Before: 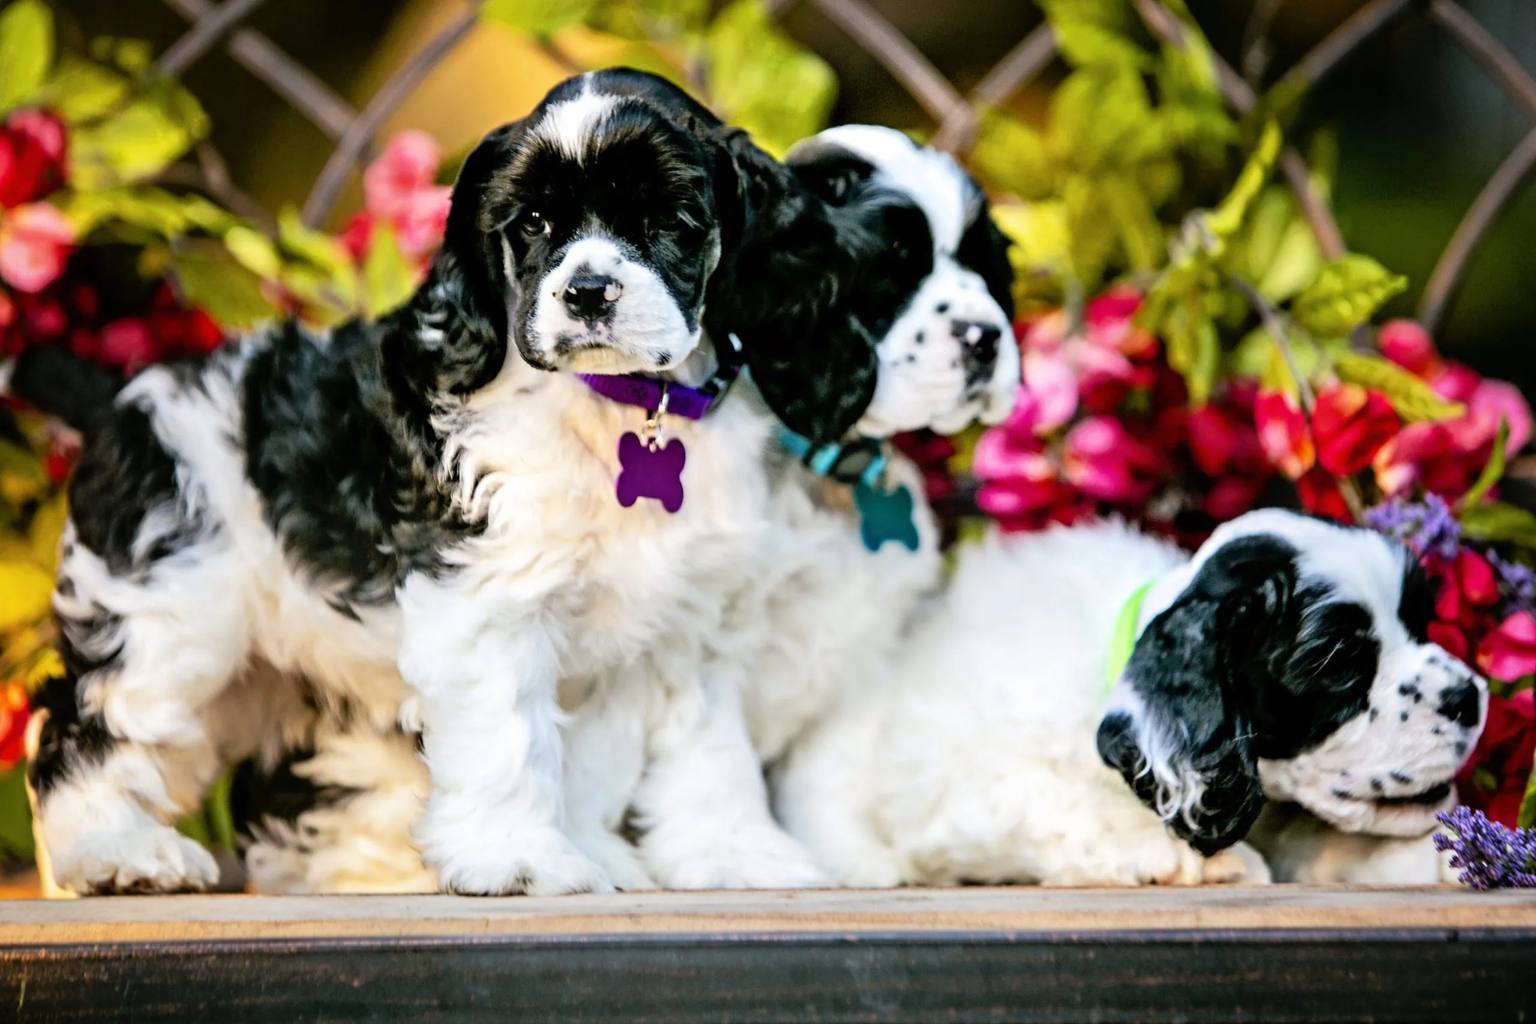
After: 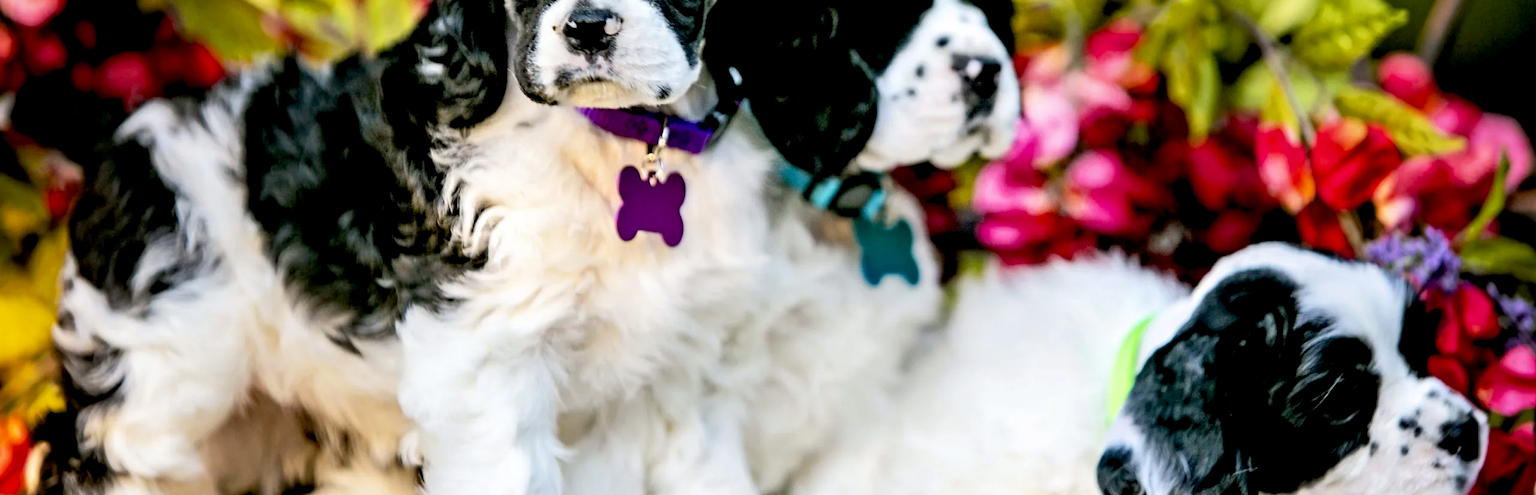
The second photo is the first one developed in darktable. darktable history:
crop and rotate: top 26.056%, bottom 25.543%
exposure: black level correction 0.009, compensate highlight preservation false
